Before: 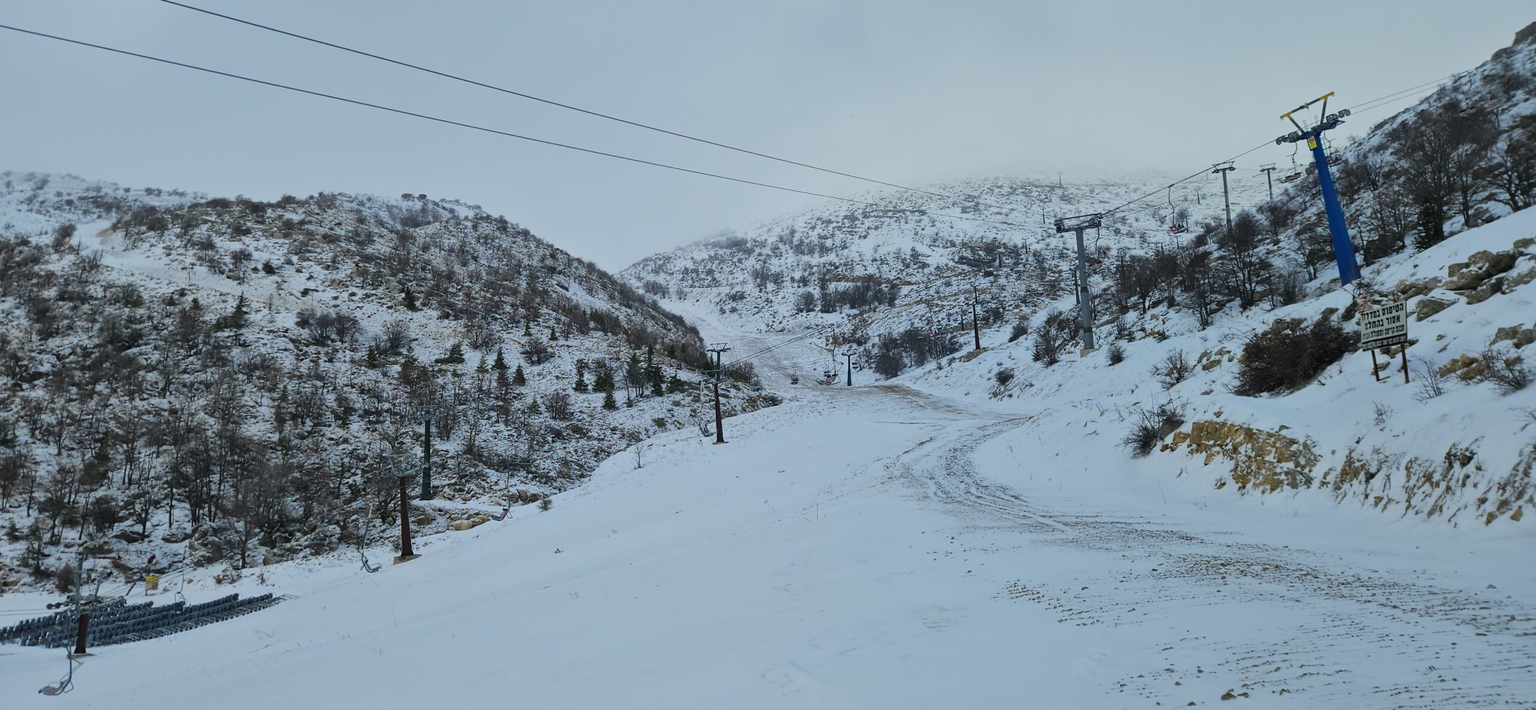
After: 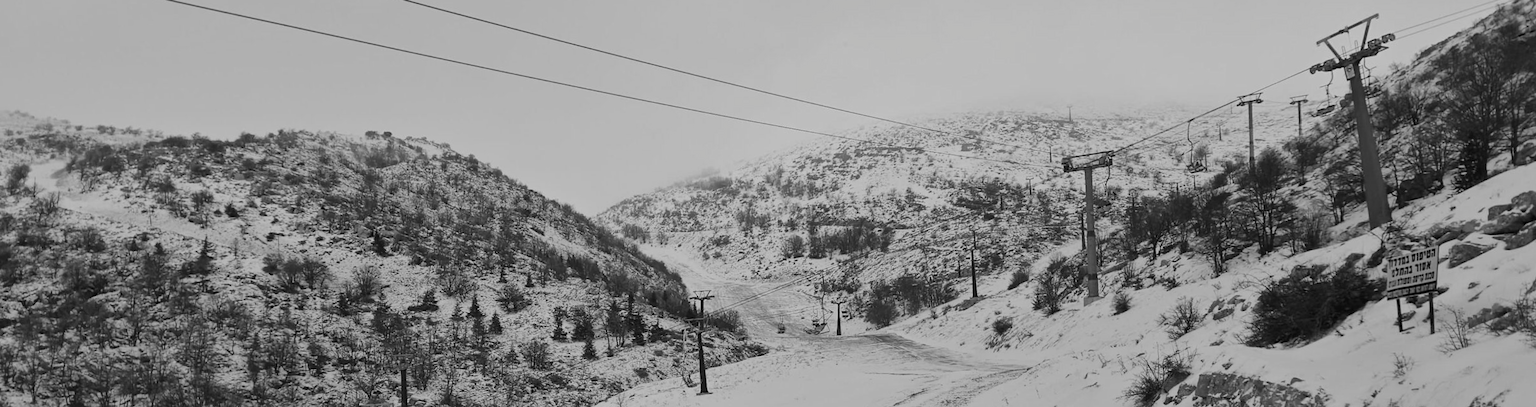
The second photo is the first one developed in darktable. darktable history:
rotate and perspective: rotation 0.074°, lens shift (vertical) 0.096, lens shift (horizontal) -0.041, crop left 0.043, crop right 0.952, crop top 0.024, crop bottom 0.979
crop and rotate: top 10.605%, bottom 33.274%
color calibration: output gray [0.267, 0.423, 0.267, 0], illuminant same as pipeline (D50), adaptation none (bypass)
color balance rgb: perceptual saturation grading › global saturation 30%, global vibrance 10%
